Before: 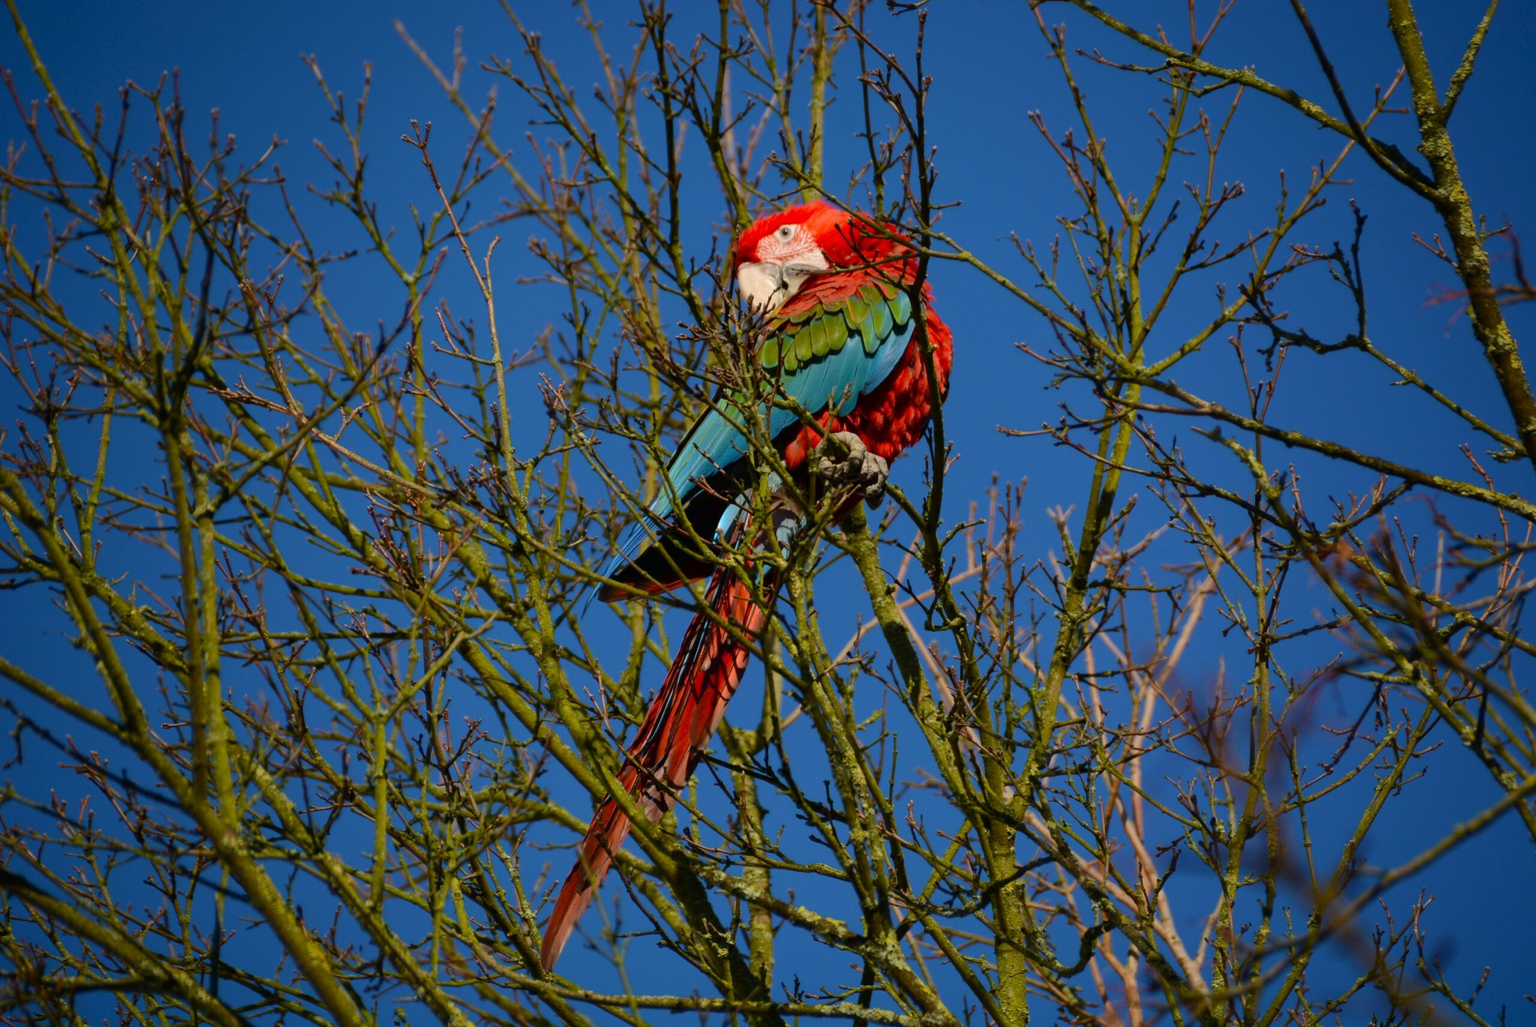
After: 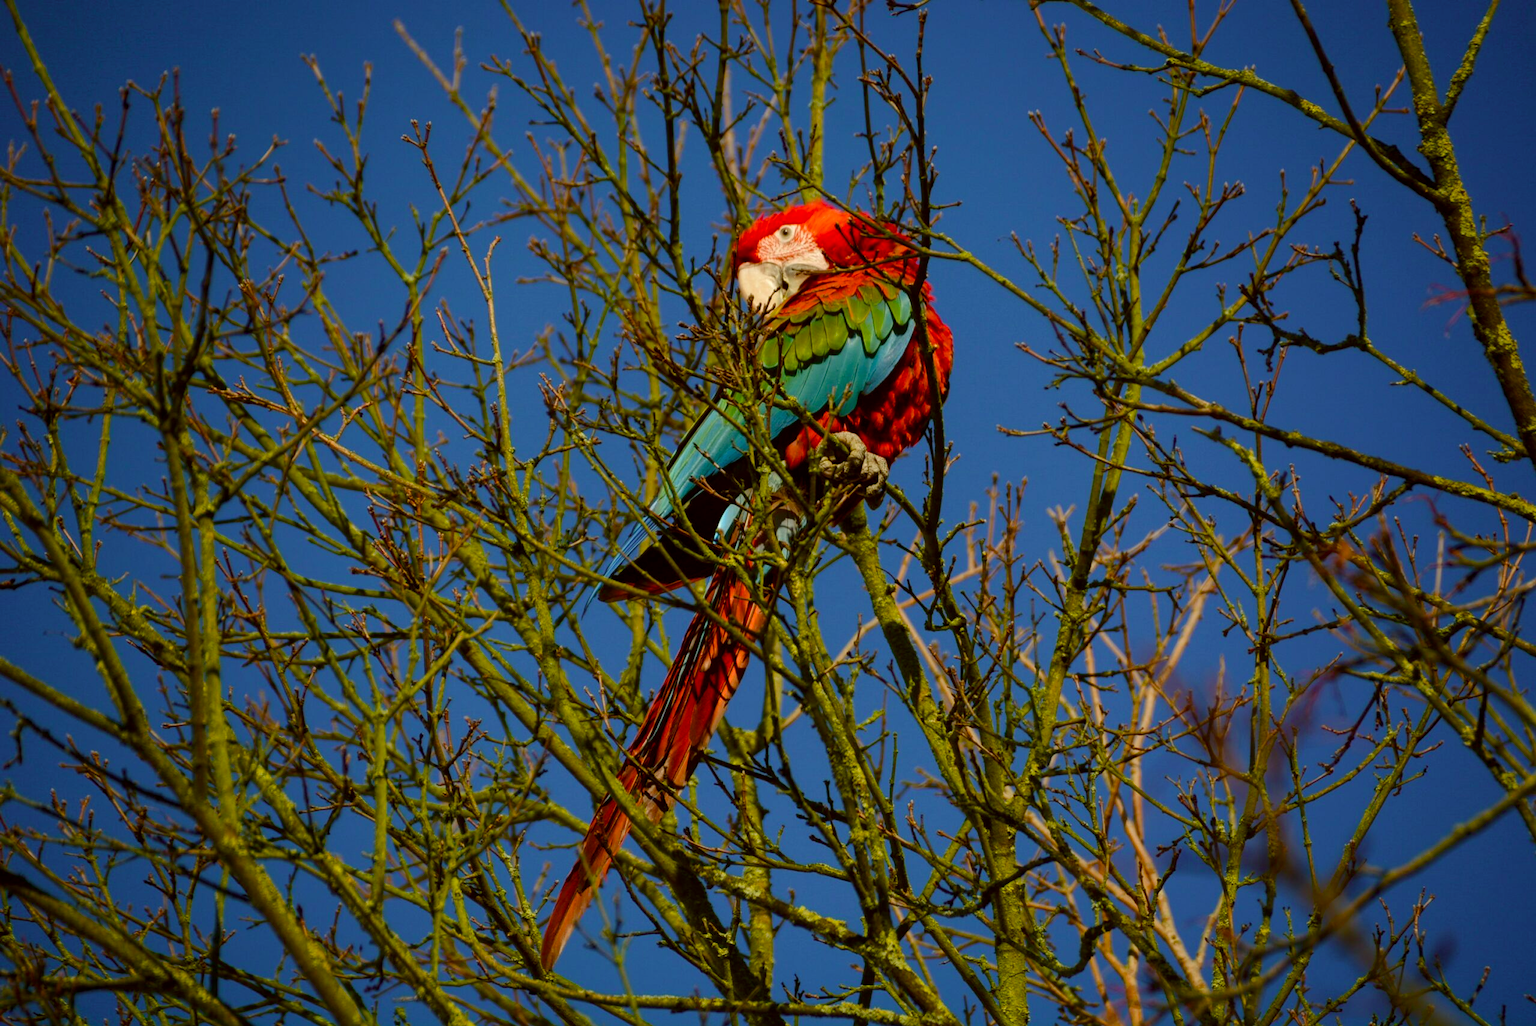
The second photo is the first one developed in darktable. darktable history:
color correction: highlights a* -1.51, highlights b* 9.97, shadows a* 0.845, shadows b* 18.77
color balance rgb: perceptual saturation grading › global saturation 20%, perceptual saturation grading › highlights -25.574%, perceptual saturation grading › shadows 49.557%
local contrast: highlights 101%, shadows 99%, detail 119%, midtone range 0.2
